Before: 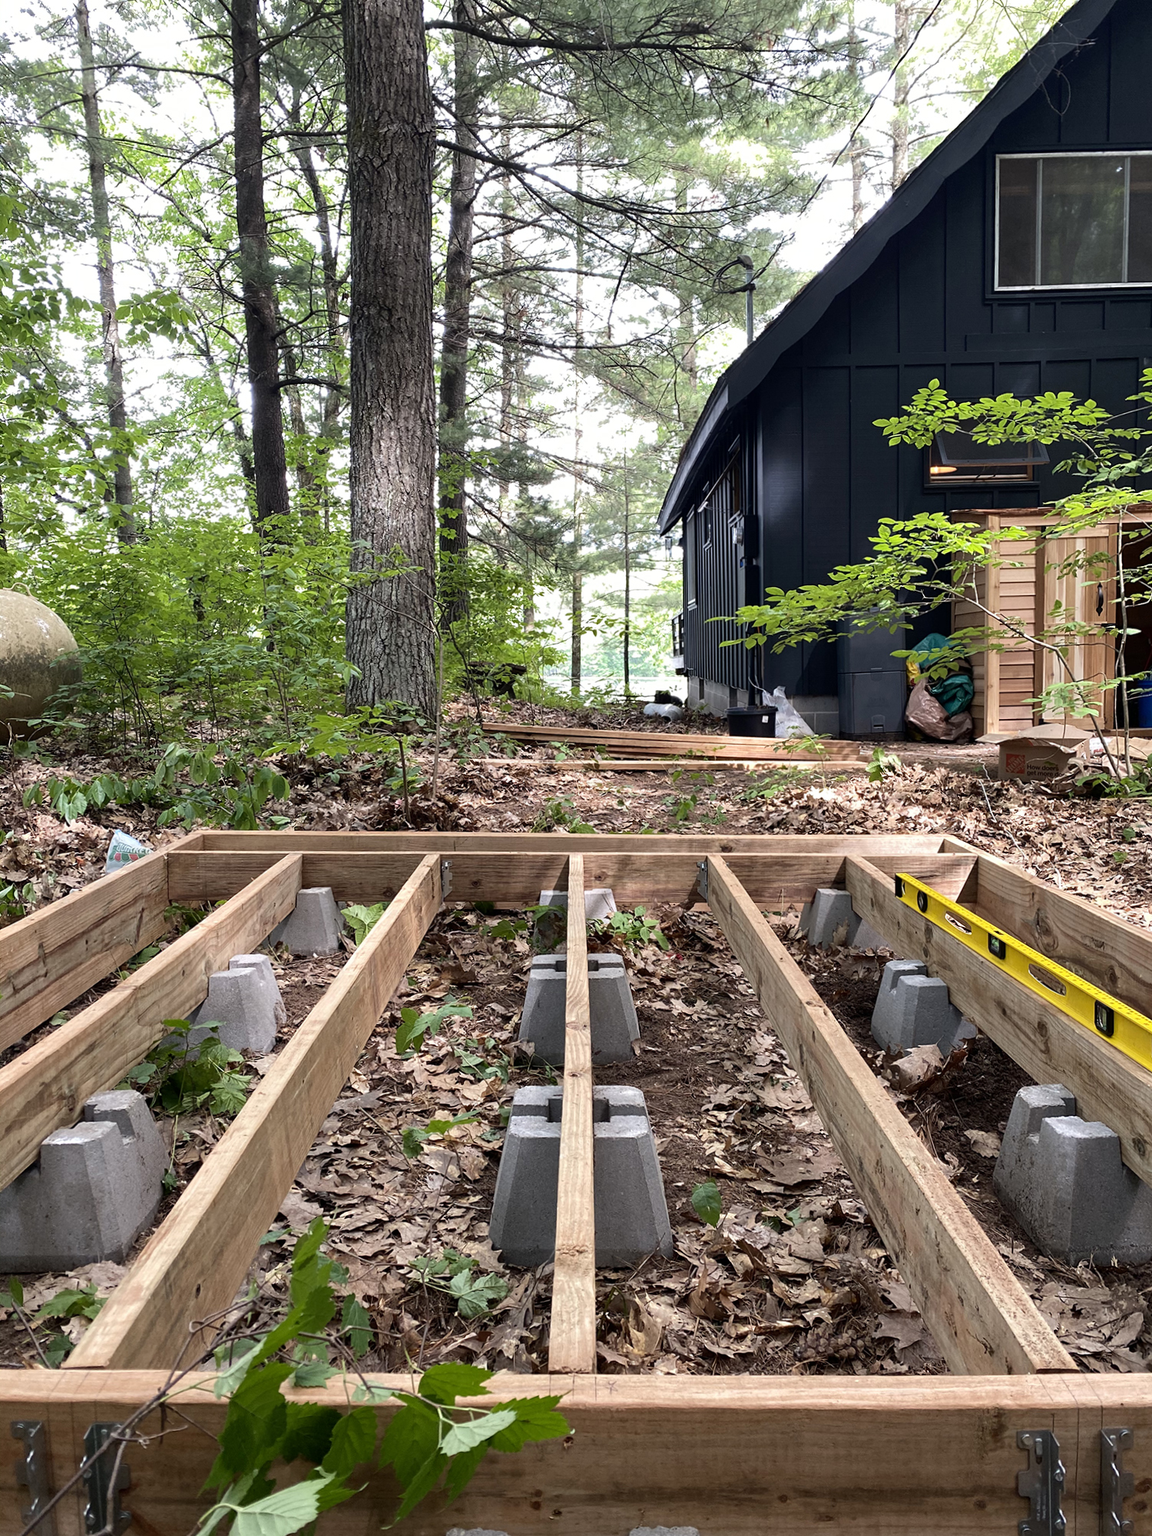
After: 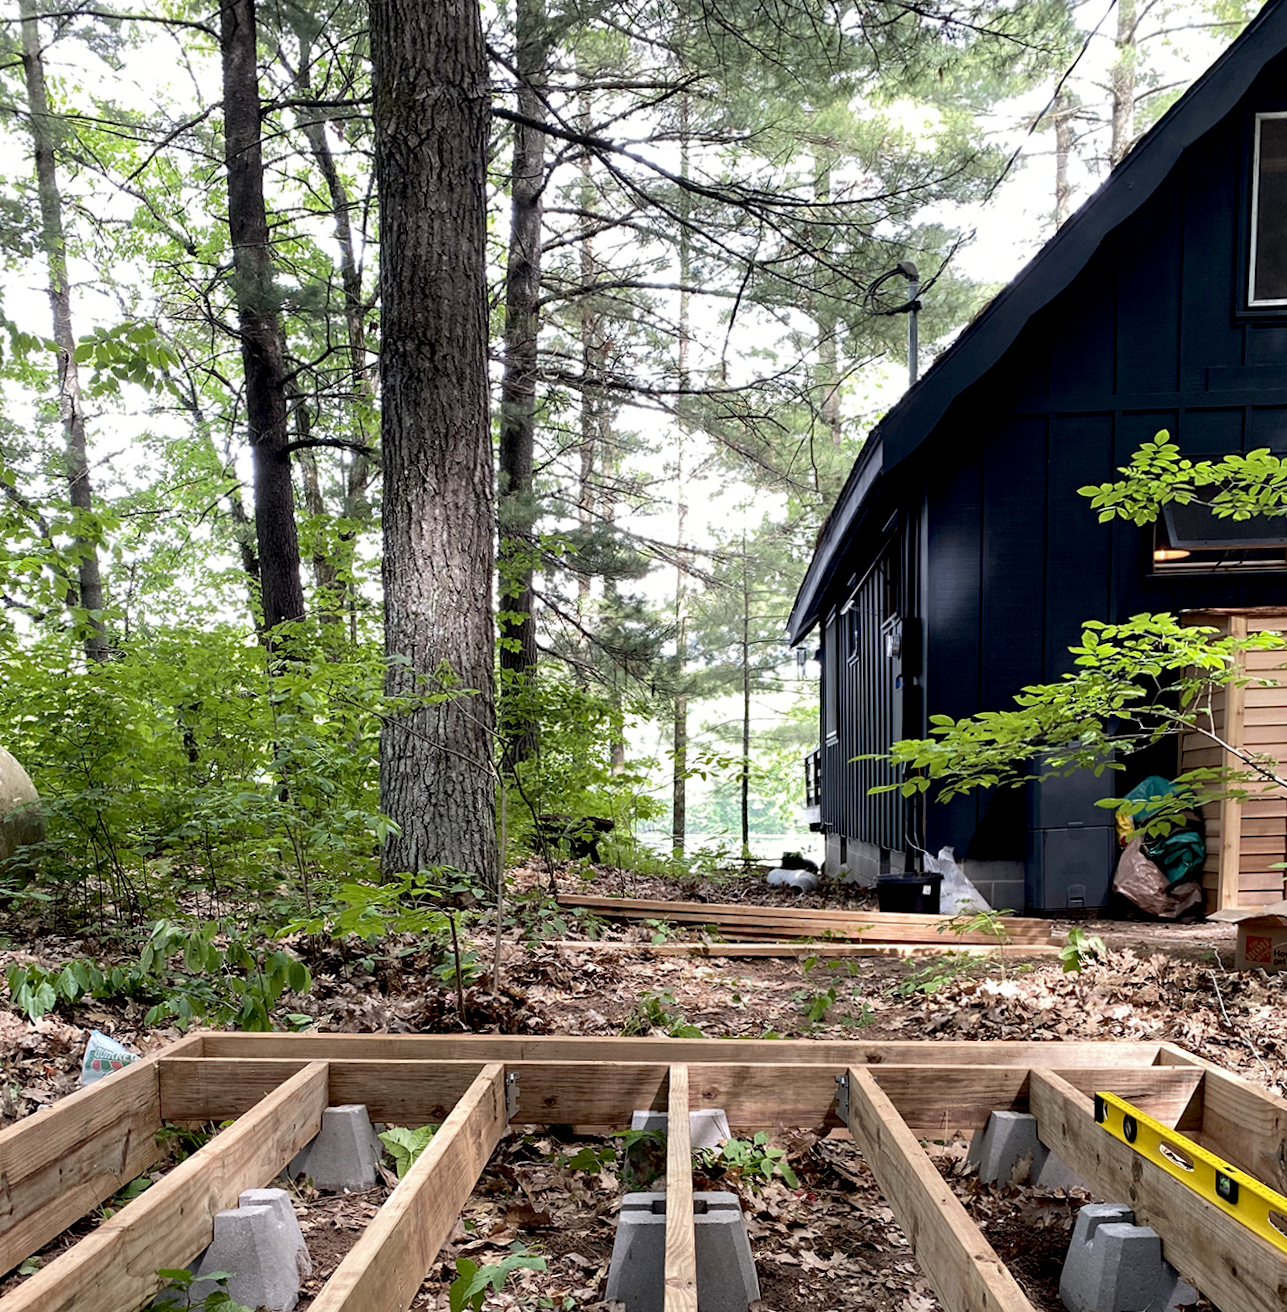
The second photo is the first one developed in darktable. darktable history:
crop: left 1.509%, top 3.452%, right 7.696%, bottom 28.452%
rotate and perspective: rotation 0.074°, lens shift (vertical) 0.096, lens shift (horizontal) -0.041, crop left 0.043, crop right 0.952, crop top 0.024, crop bottom 0.979
exposure: black level correction 0.011, compensate highlight preservation false
